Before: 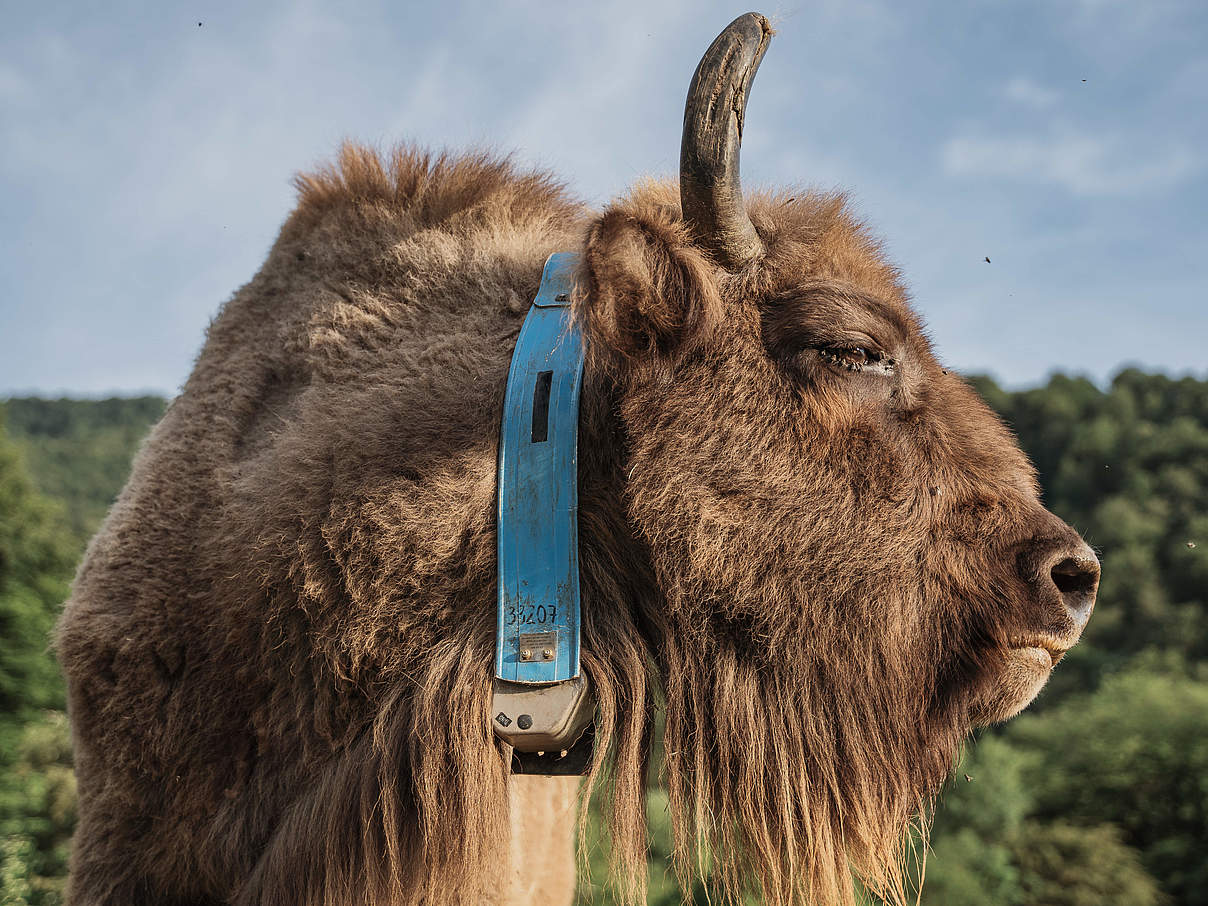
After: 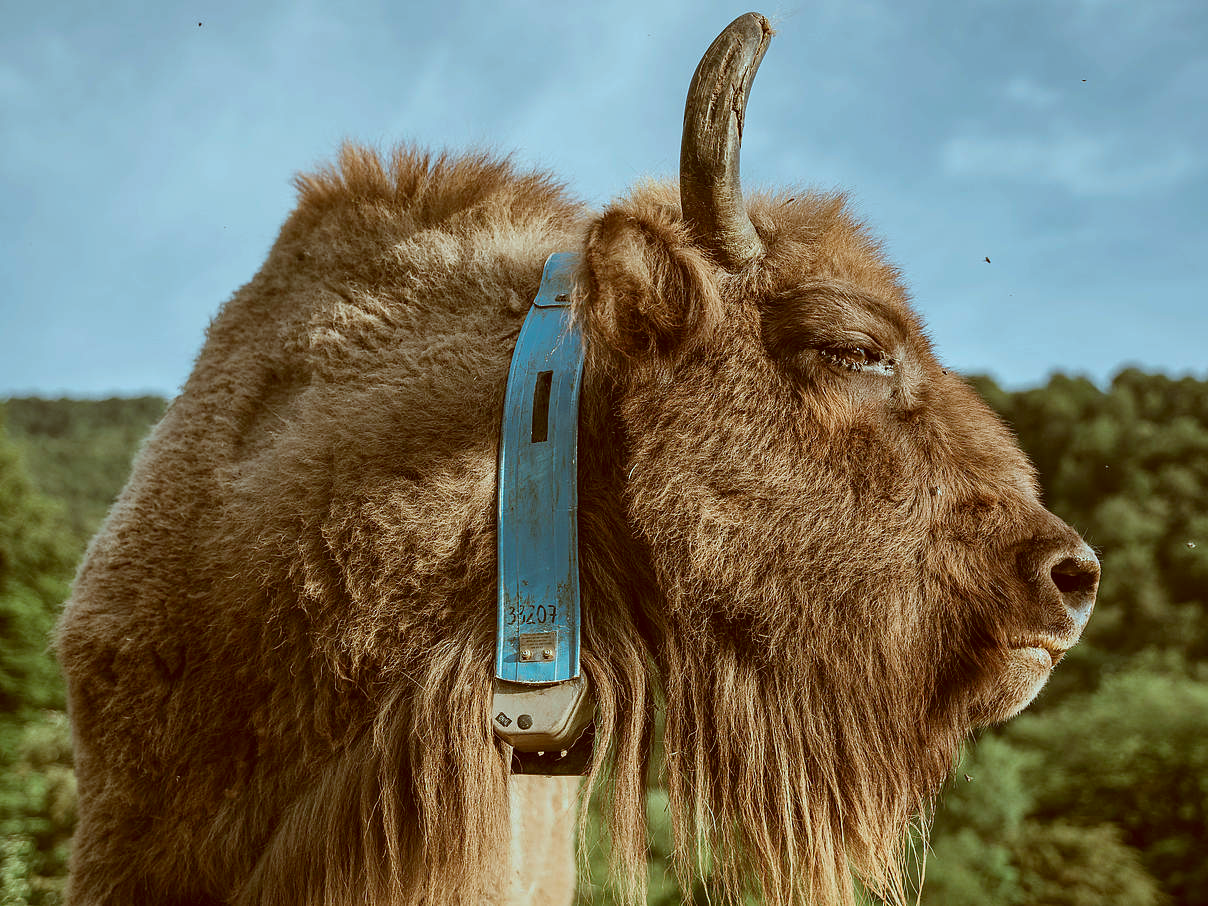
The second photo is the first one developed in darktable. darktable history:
color correction: highlights a* -14.94, highlights b* -16.96, shadows a* 10.03, shadows b* 30.04
